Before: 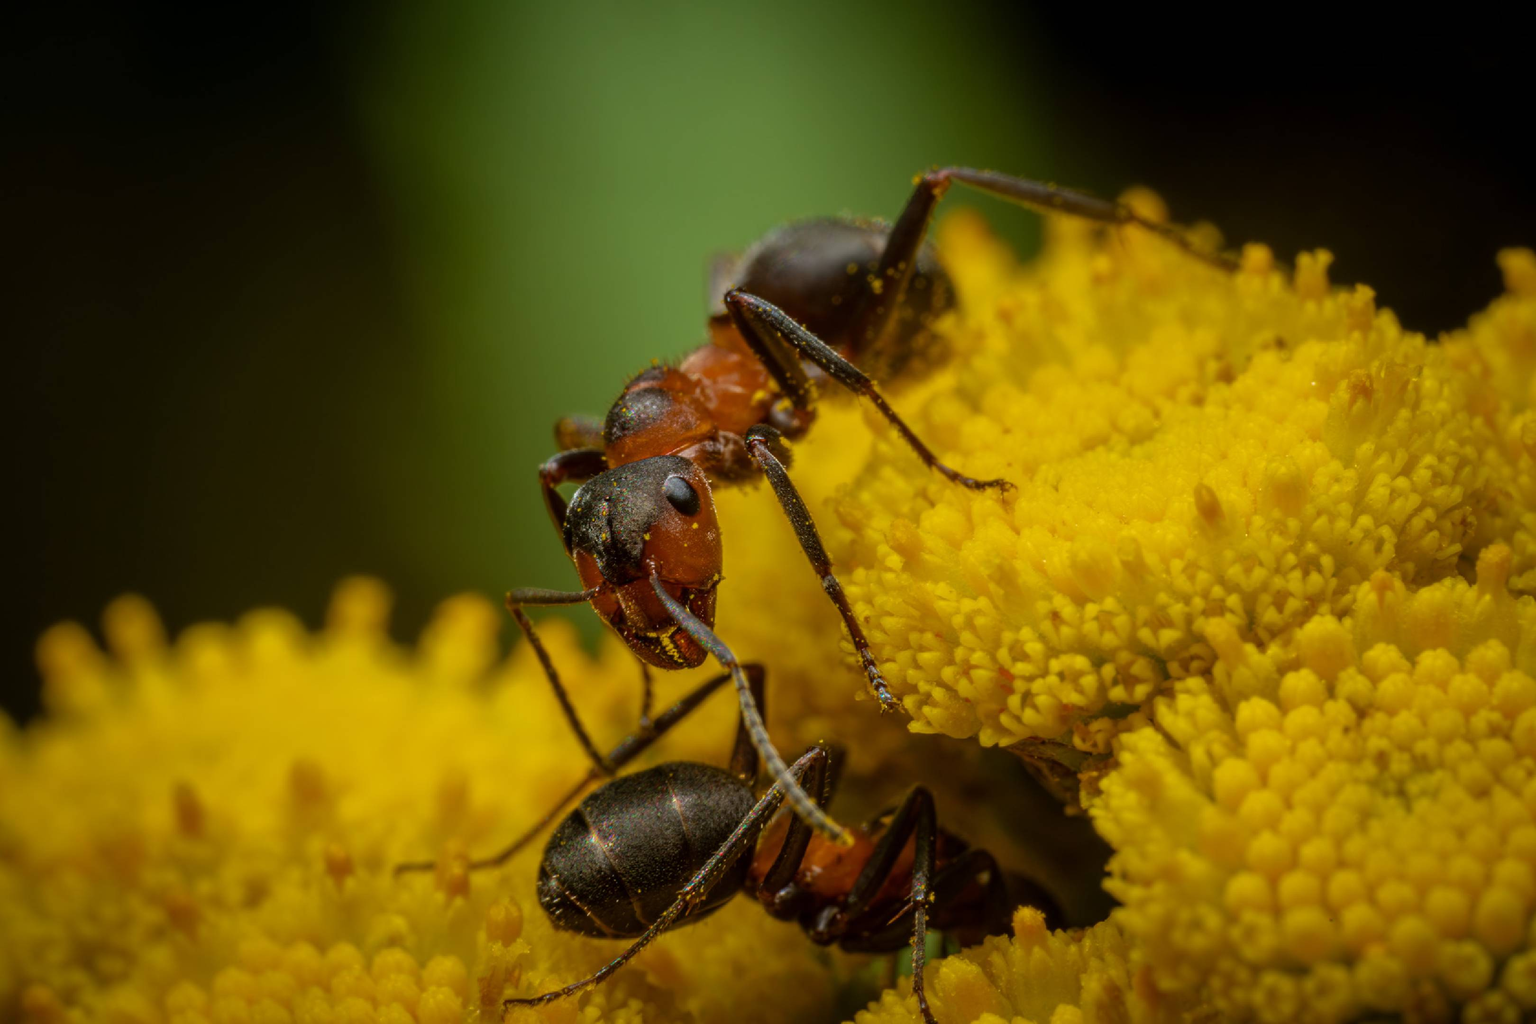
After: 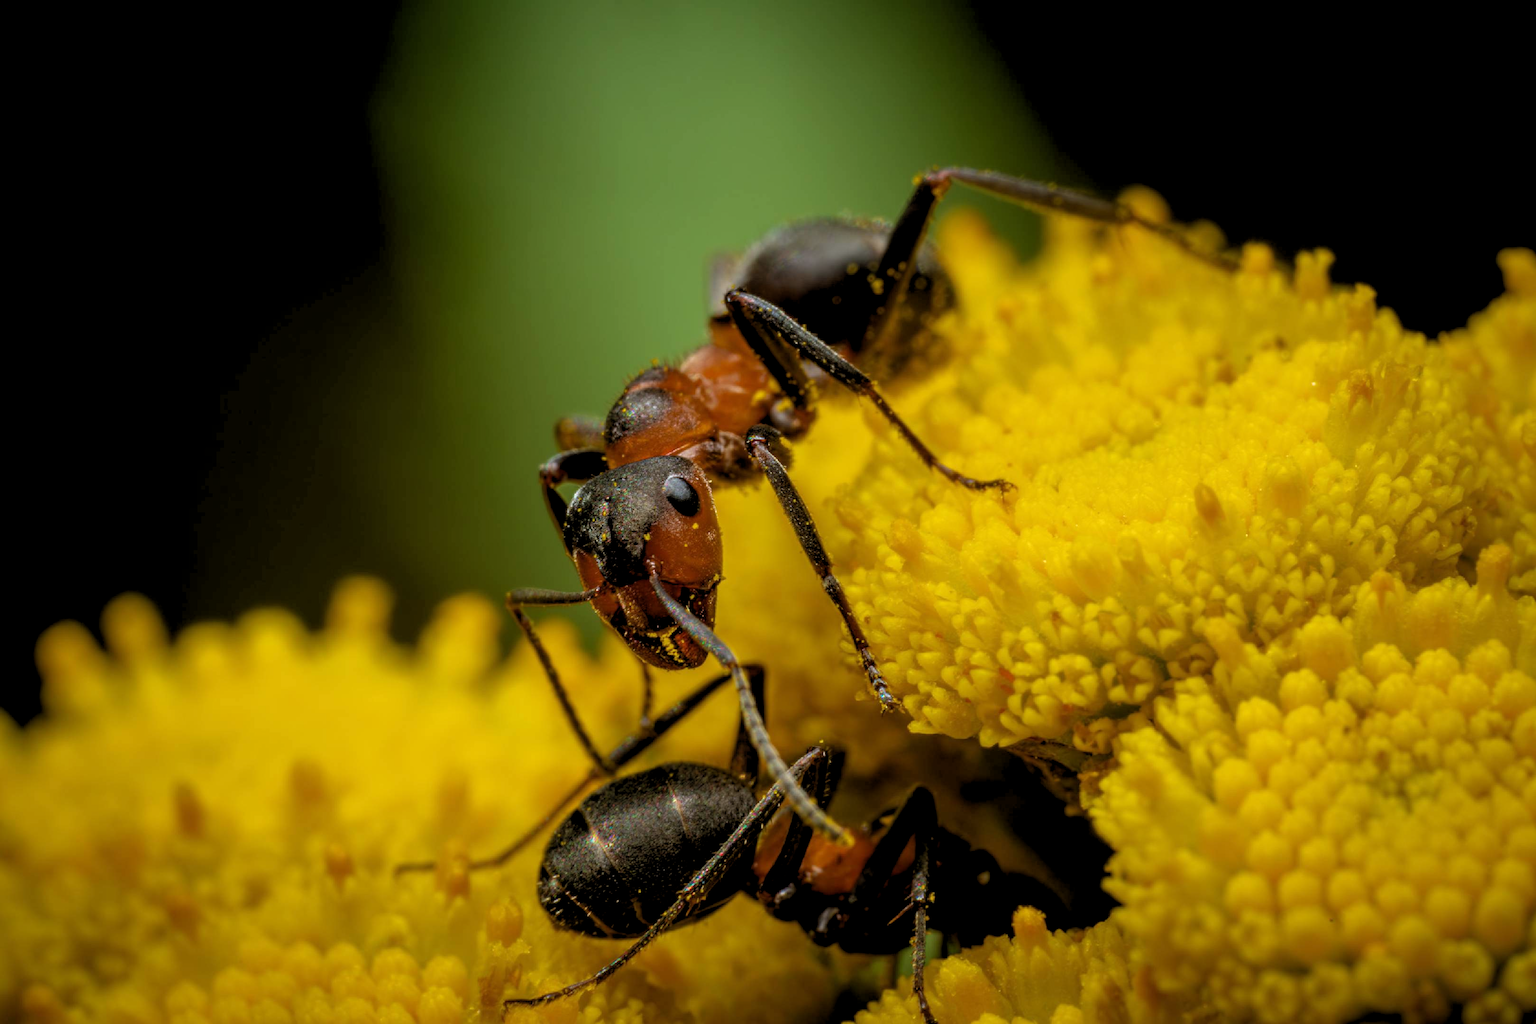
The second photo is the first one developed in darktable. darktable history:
rgb levels: levels [[0.01, 0.419, 0.839], [0, 0.5, 1], [0, 0.5, 1]]
white balance: red 0.982, blue 1.018
